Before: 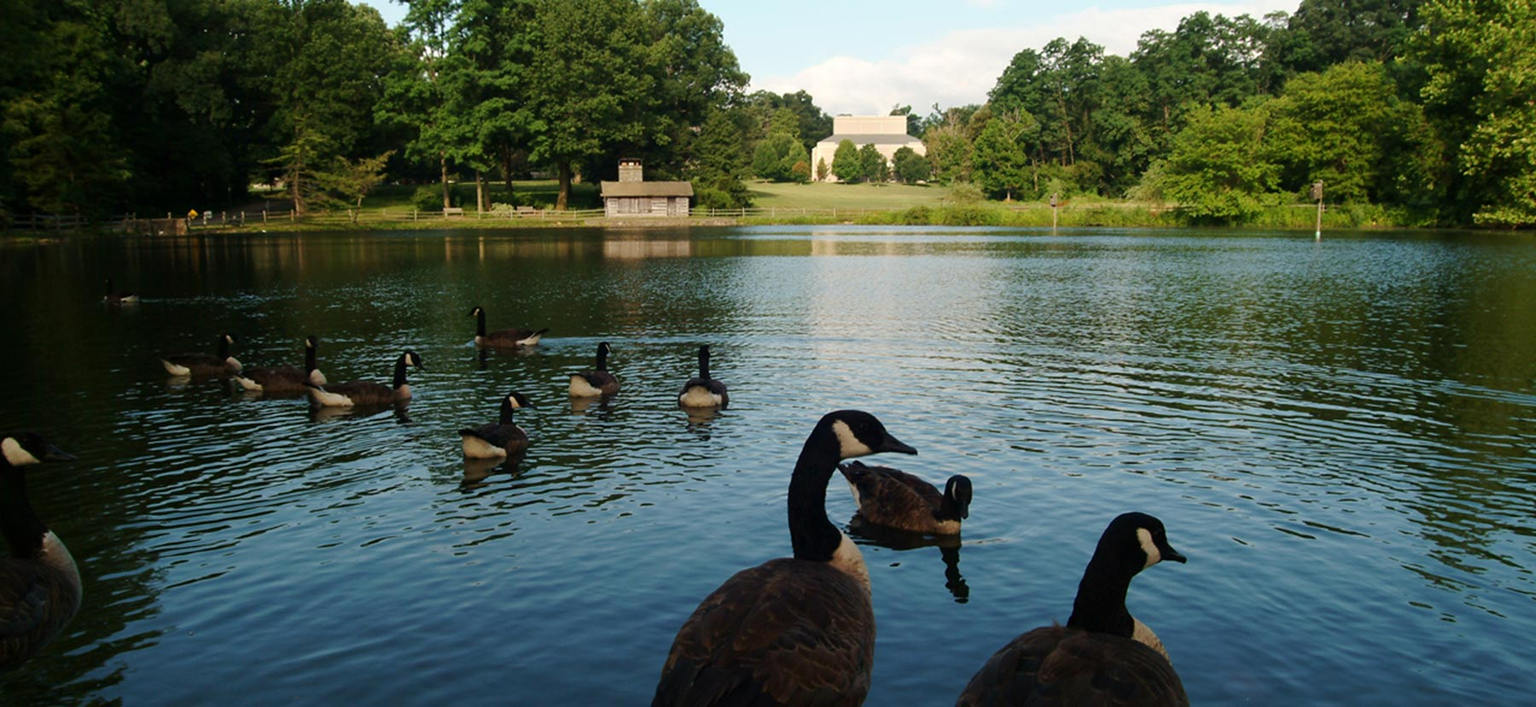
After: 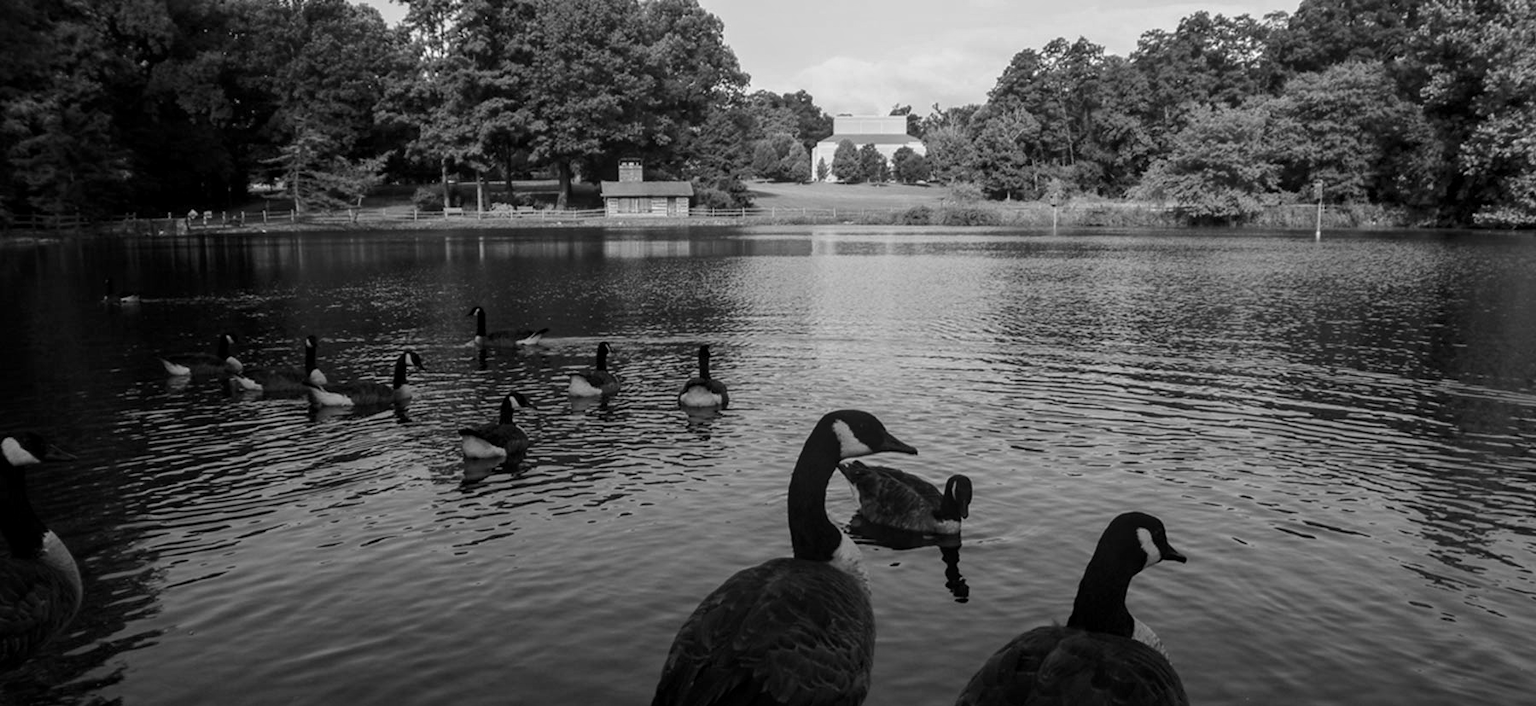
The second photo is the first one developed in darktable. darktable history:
local contrast: highlights 0%, shadows 0%, detail 133%
monochrome: a -74.22, b 78.2
white balance: emerald 1
